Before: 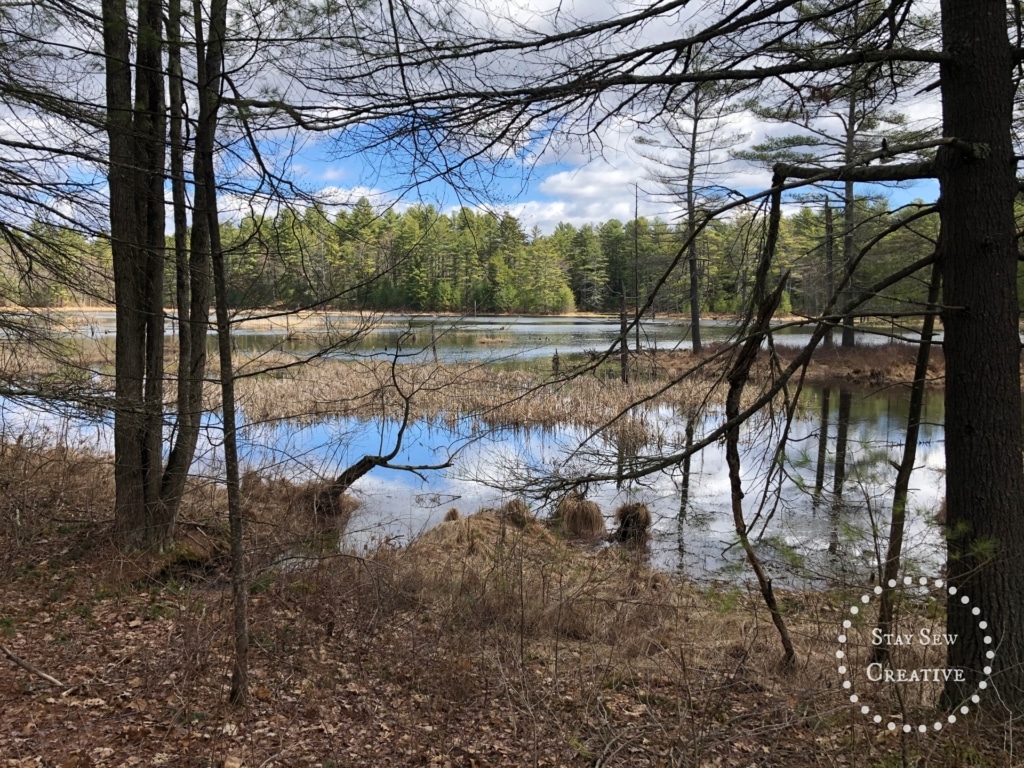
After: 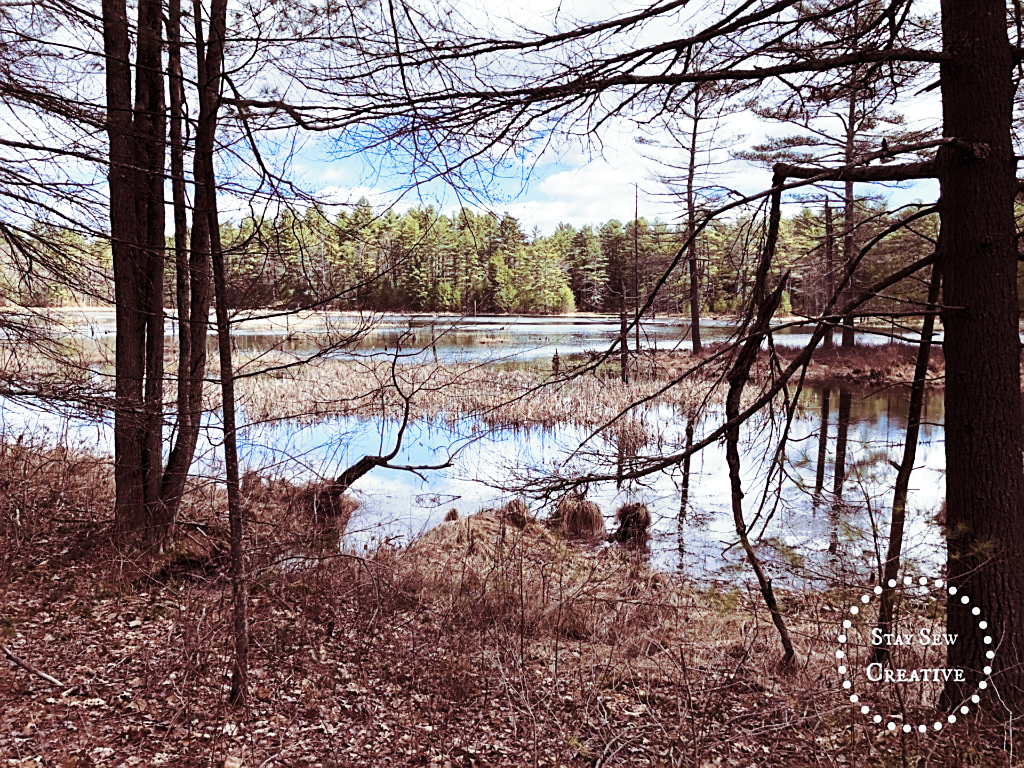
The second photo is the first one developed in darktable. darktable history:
base curve: curves: ch0 [(0, 0) (0.036, 0.037) (0.121, 0.228) (0.46, 0.76) (0.859, 0.983) (1, 1)], preserve colors none
white balance: red 0.967, blue 1.119, emerald 0.756
split-toning: on, module defaults
sharpen: on, module defaults
